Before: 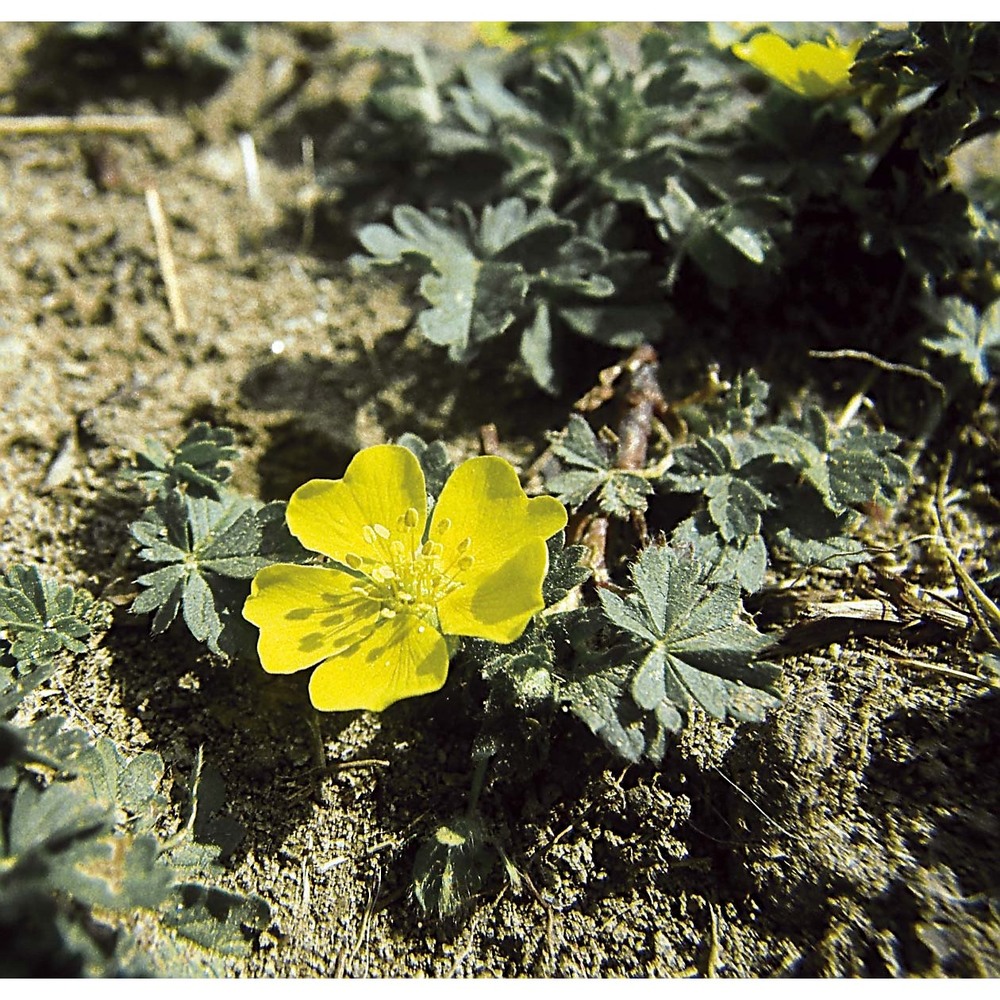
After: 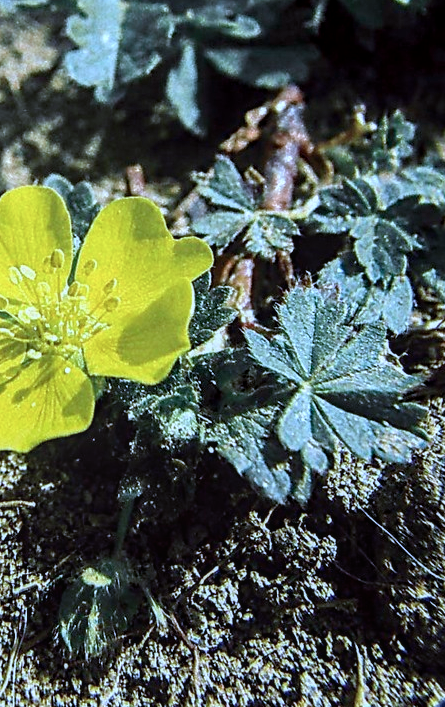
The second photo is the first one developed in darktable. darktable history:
local contrast: on, module defaults
crop: left 35.433%, top 25.902%, right 20.025%, bottom 3.355%
color calibration: illuminant as shot in camera, adaptation linear Bradford (ICC v4), x 0.404, y 0.405, temperature 3588.12 K
